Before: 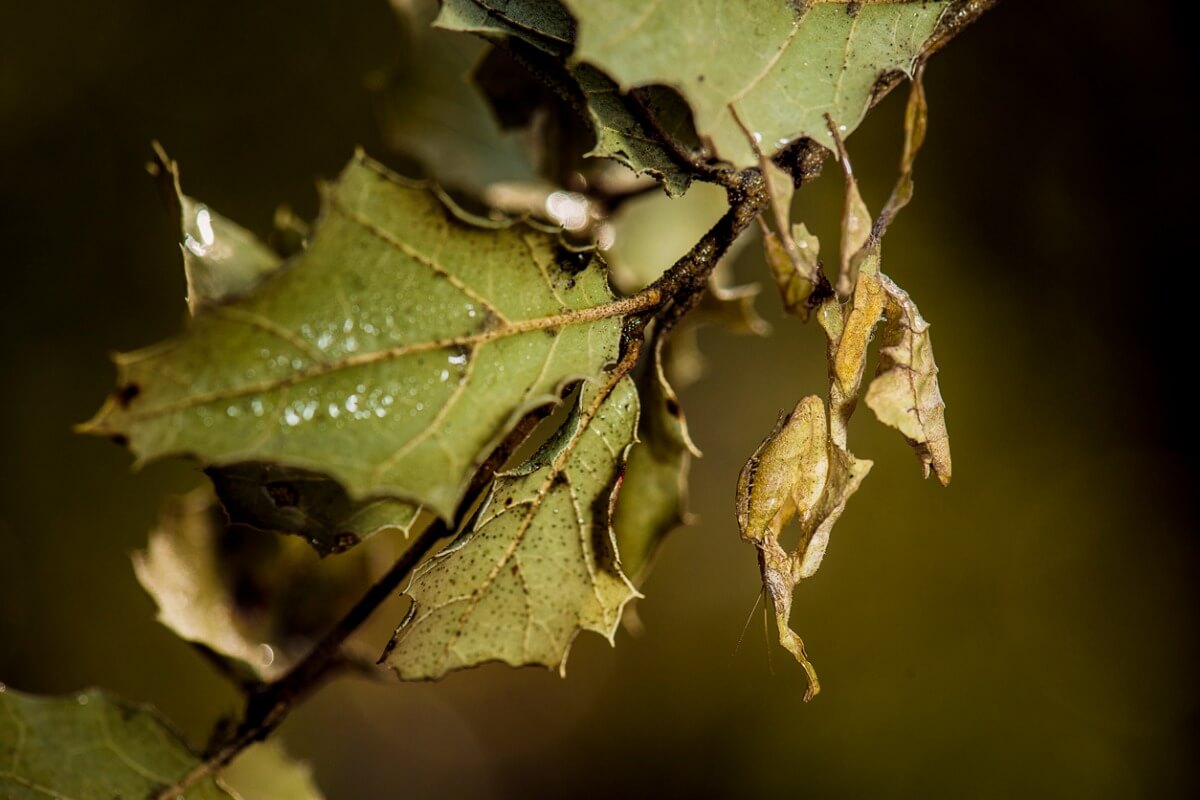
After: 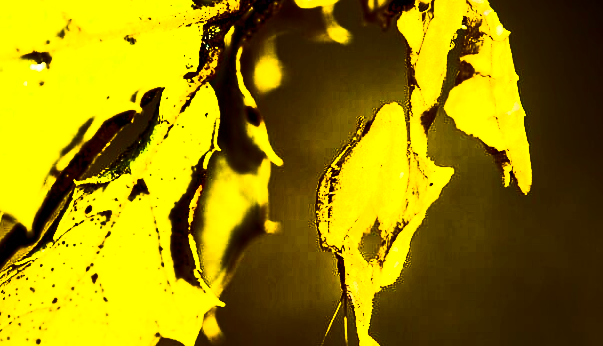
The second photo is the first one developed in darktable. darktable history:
crop: left 35.03%, top 36.625%, right 14.663%, bottom 20.057%
base curve: preserve colors none
color balance rgb: linear chroma grading › global chroma 20%, perceptual saturation grading › global saturation 65%, perceptual saturation grading › highlights 60%, perceptual saturation grading › mid-tones 50%, perceptual saturation grading › shadows 50%, perceptual brilliance grading › global brilliance 30%, perceptual brilliance grading › highlights 50%, perceptual brilliance grading › mid-tones 50%, perceptual brilliance grading › shadows -22%, global vibrance 20%
contrast brightness saturation: contrast 0.93, brightness 0.2
